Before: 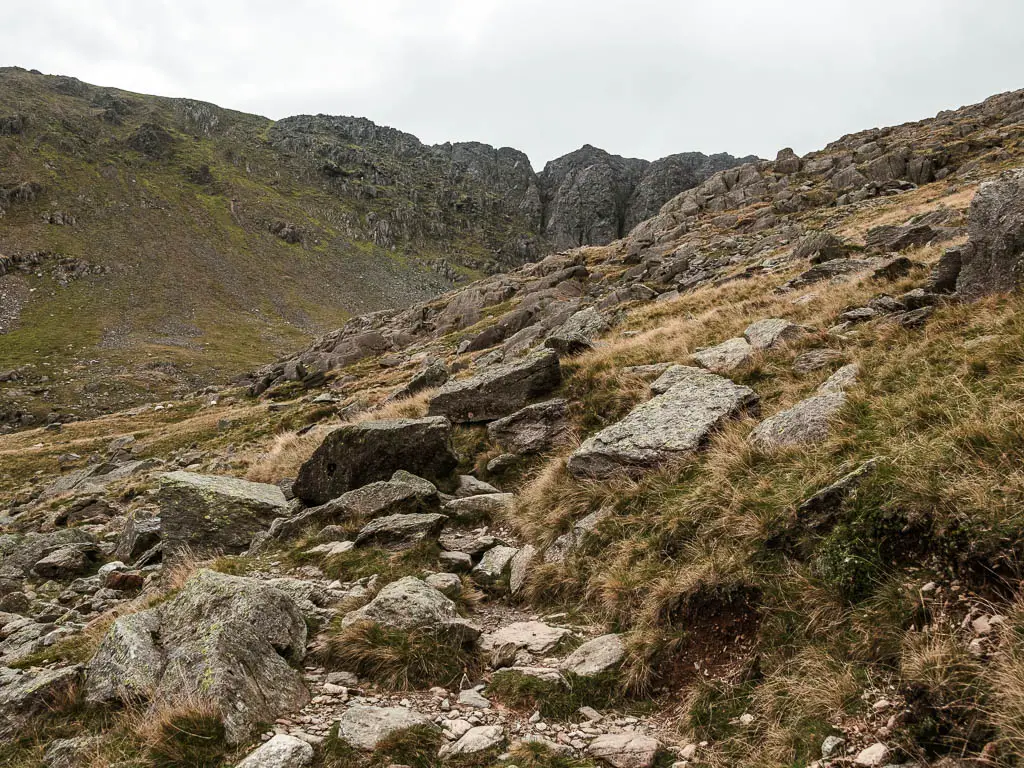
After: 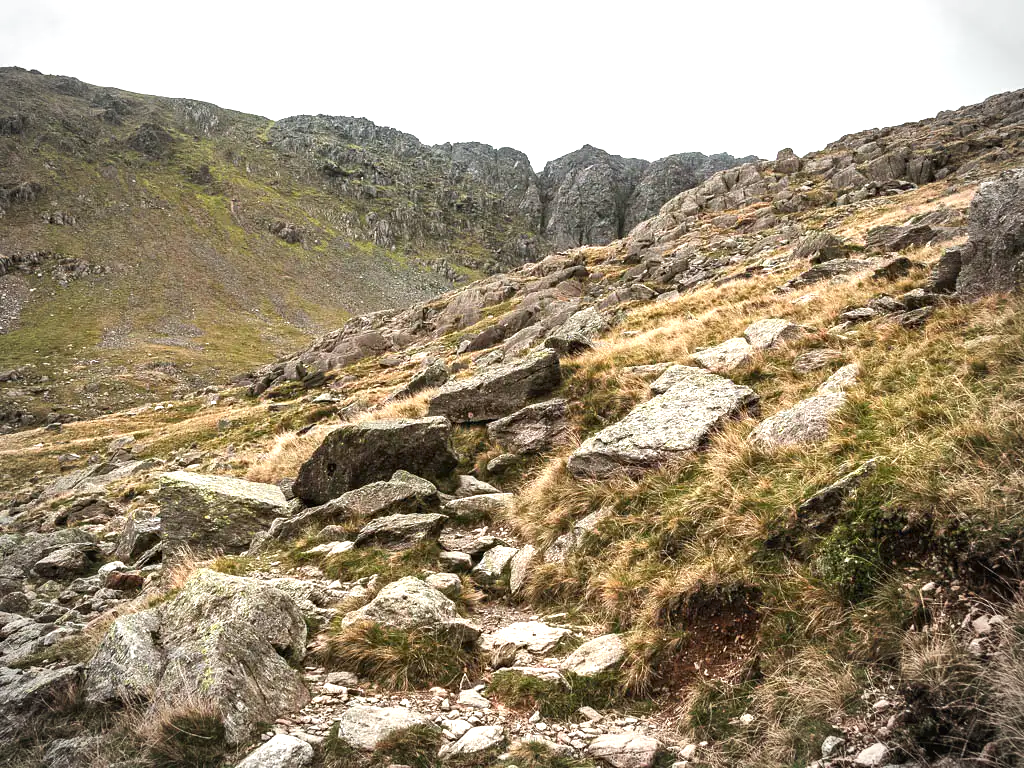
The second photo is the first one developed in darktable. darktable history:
exposure: black level correction 0, exposure 1.1 EV, compensate exposure bias true, compensate highlight preservation false
vignetting: automatic ratio true
